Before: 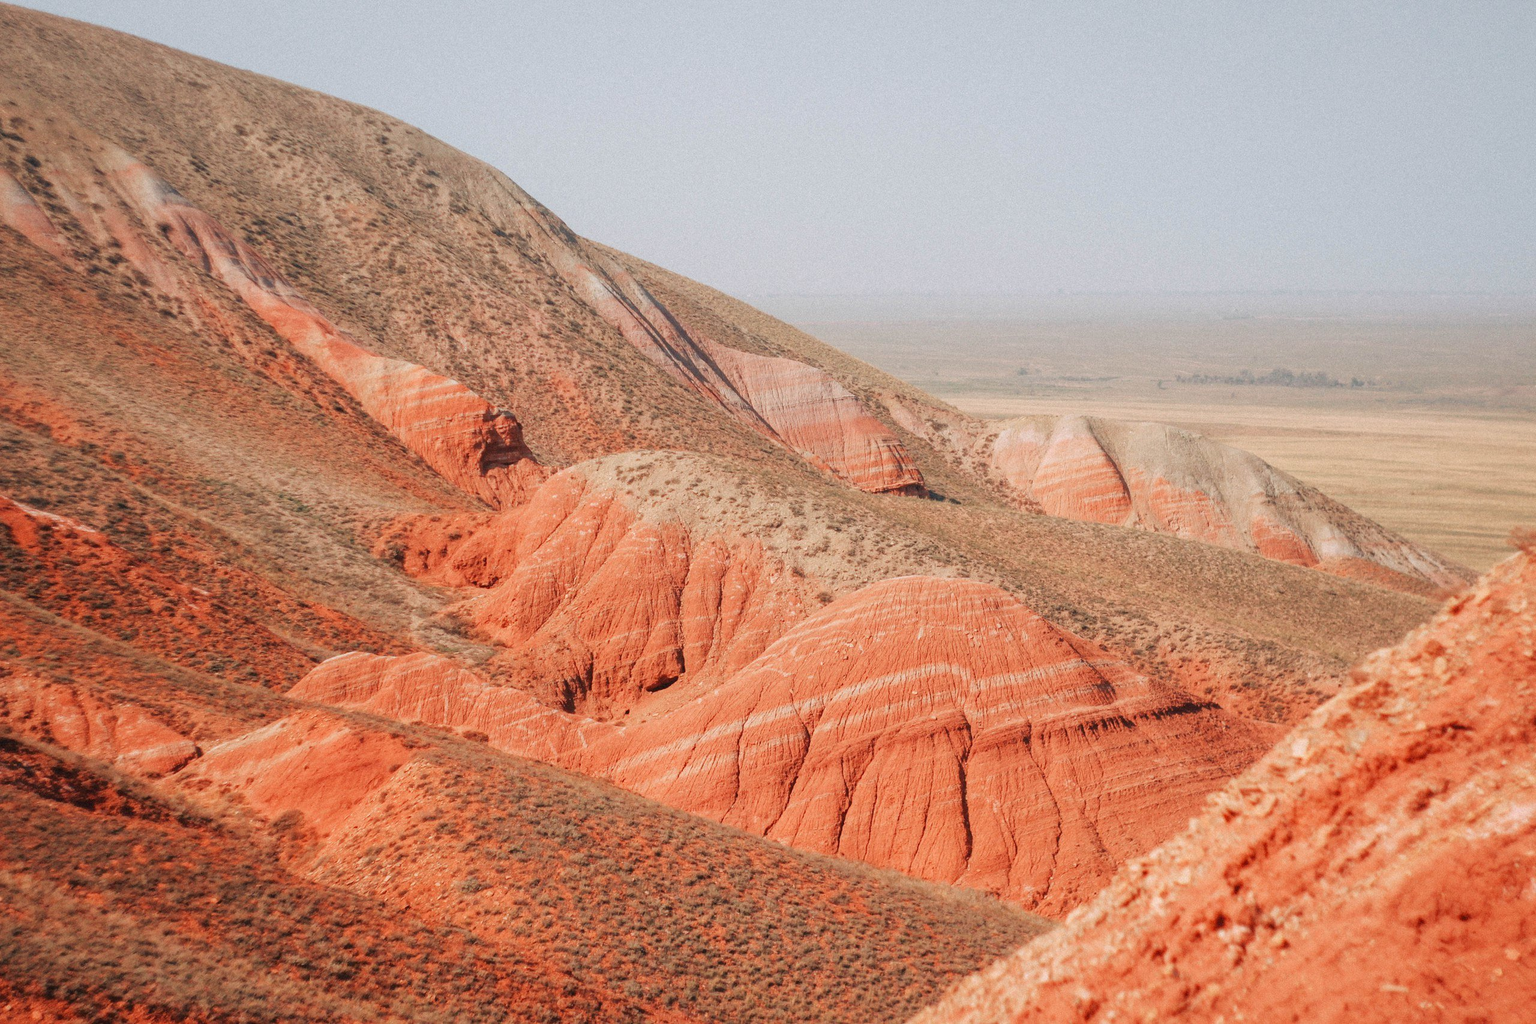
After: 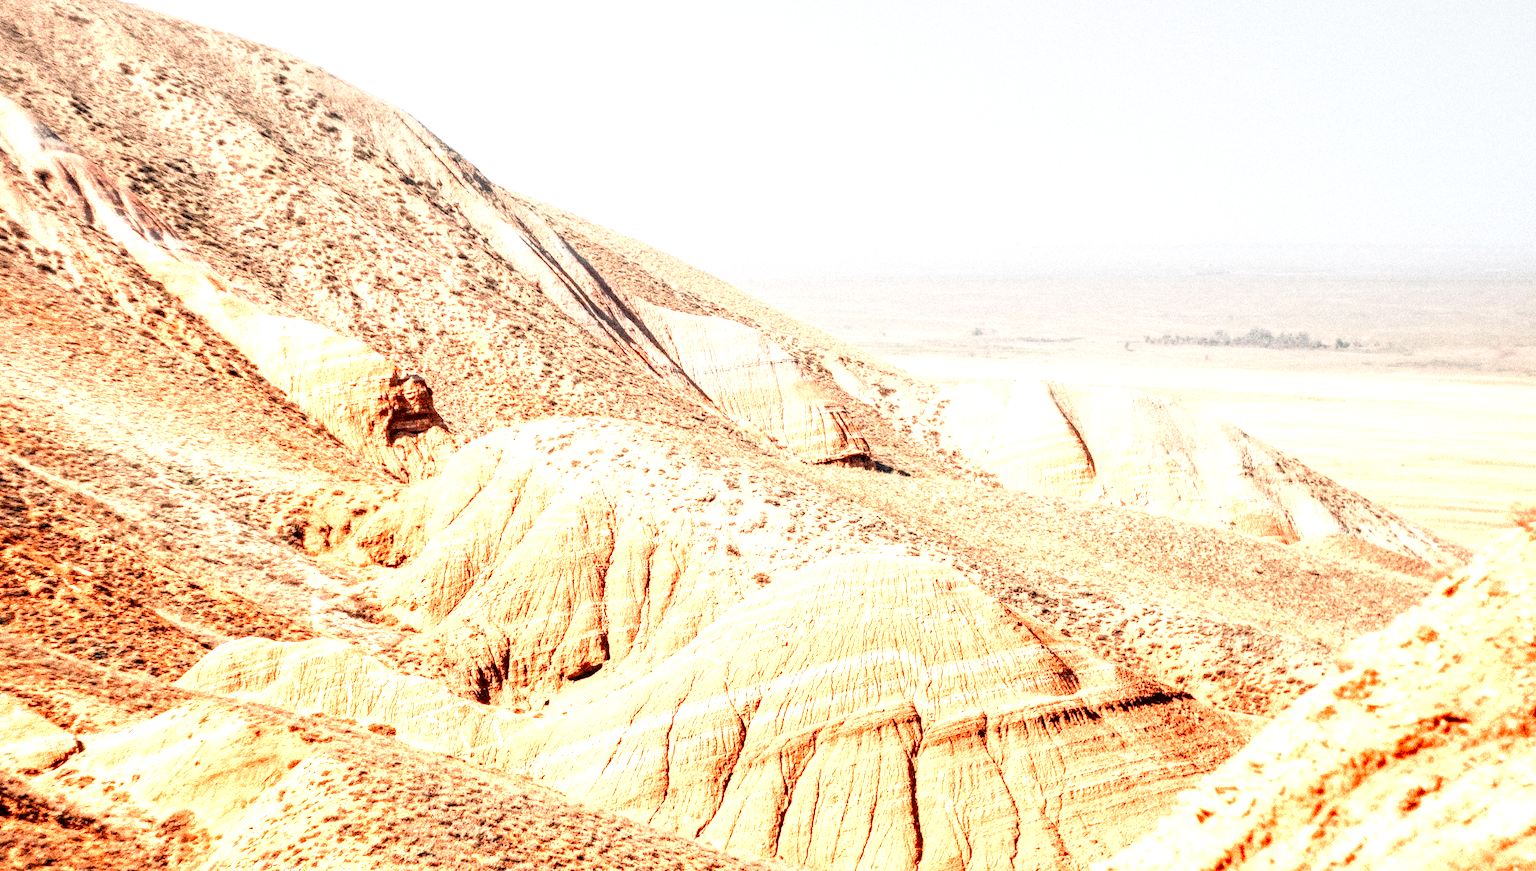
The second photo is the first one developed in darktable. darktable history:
crop: left 8.203%, top 6.599%, bottom 15.205%
local contrast: highlights 78%, shadows 56%, detail 175%, midtone range 0.432
base curve: curves: ch0 [(0, 0) (0.026, 0.03) (0.109, 0.232) (0.351, 0.748) (0.669, 0.968) (1, 1)], preserve colors none
color zones: curves: ch0 [(0.018, 0.548) (0.197, 0.654) (0.425, 0.447) (0.605, 0.658) (0.732, 0.579)]; ch1 [(0.105, 0.531) (0.224, 0.531) (0.386, 0.39) (0.618, 0.456) (0.732, 0.456) (0.956, 0.421)]; ch2 [(0.039, 0.583) (0.215, 0.465) (0.399, 0.544) (0.465, 0.548) (0.614, 0.447) (0.724, 0.43) (0.882, 0.623) (0.956, 0.632)]
